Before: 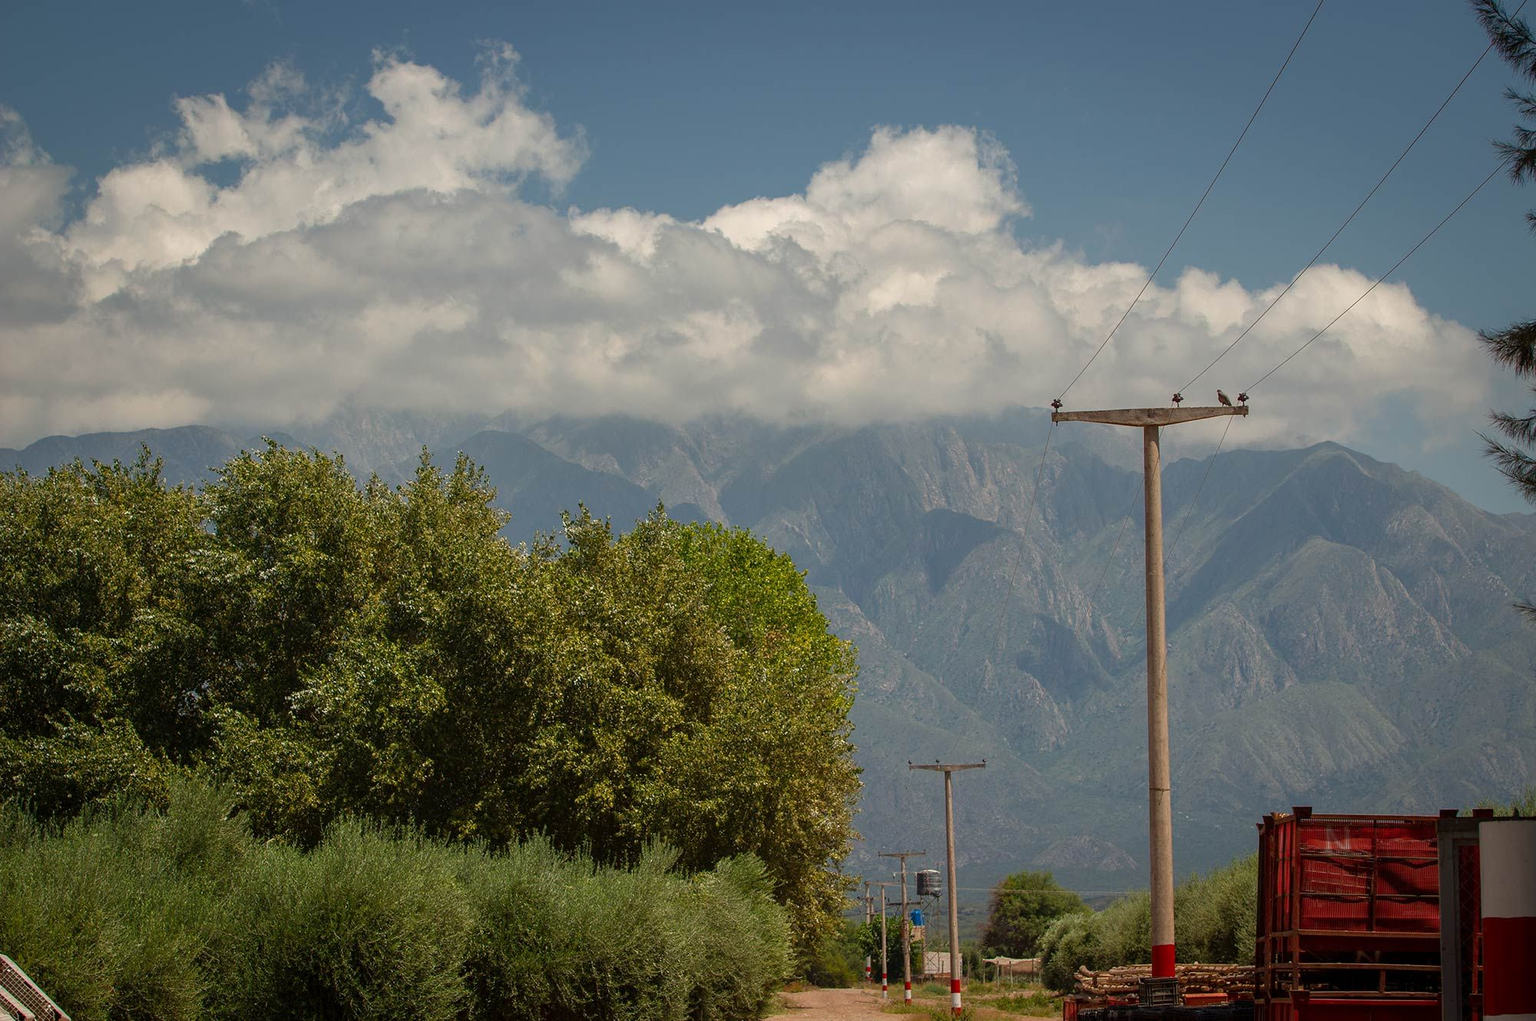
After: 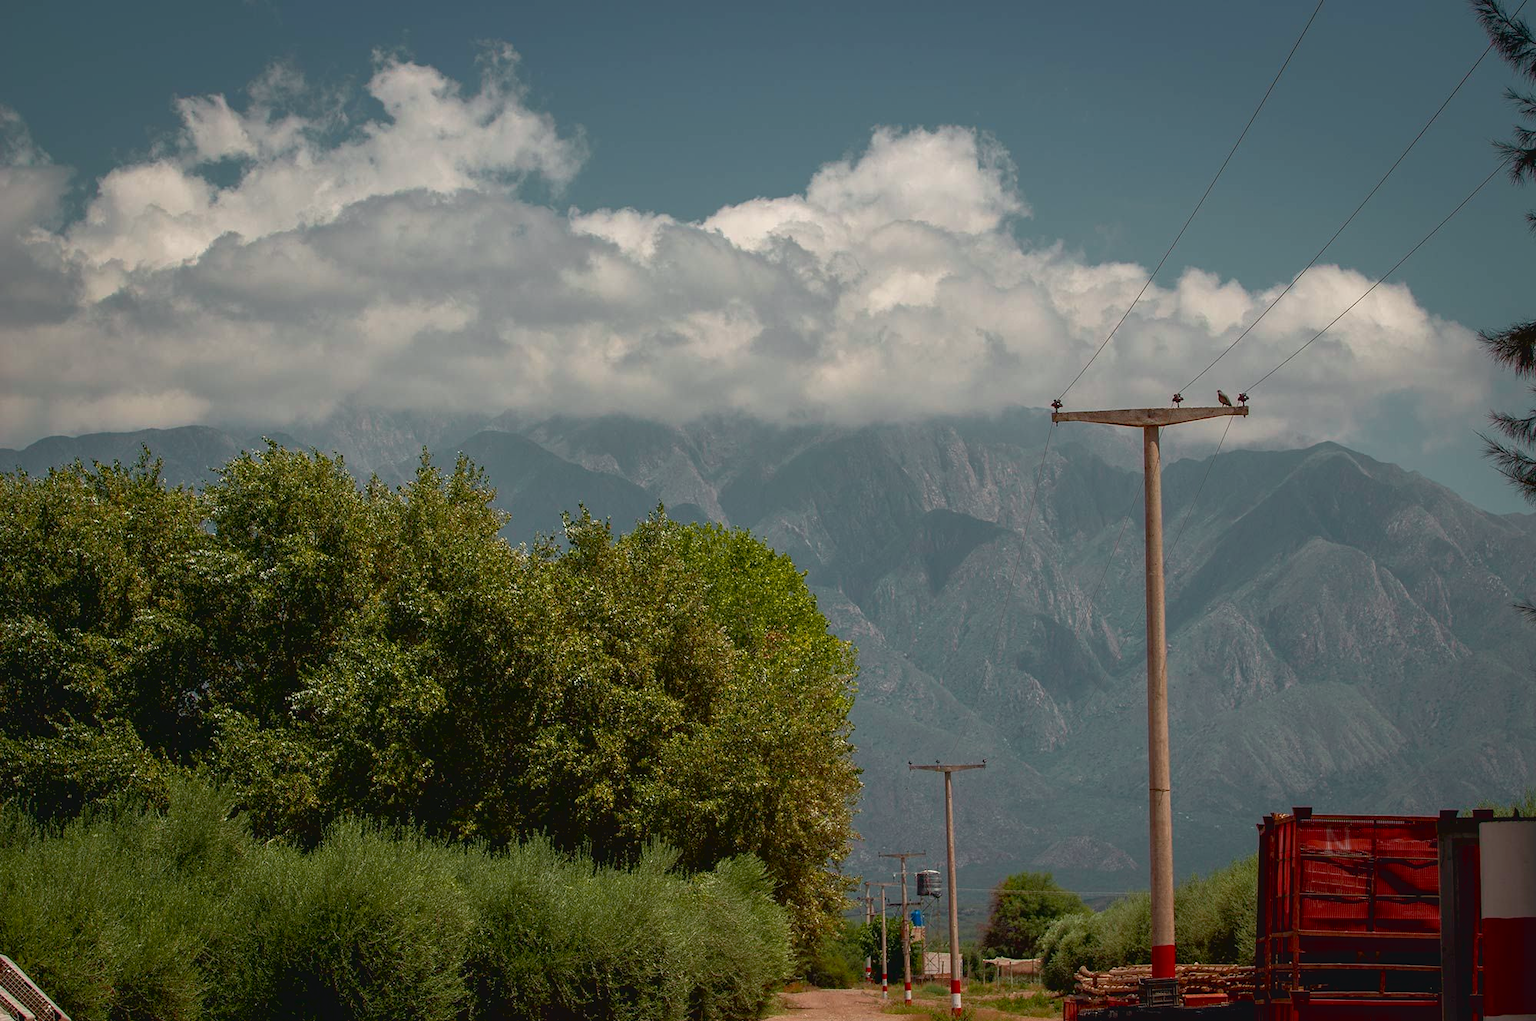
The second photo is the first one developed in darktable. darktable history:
tone curve: curves: ch0 [(0.001, 0.042) (0.128, 0.16) (0.452, 0.42) (0.603, 0.566) (0.754, 0.733) (1, 1)]; ch1 [(0, 0) (0.325, 0.327) (0.412, 0.441) (0.473, 0.466) (0.5, 0.499) (0.549, 0.558) (0.617, 0.625) (0.713, 0.7) (1, 1)]; ch2 [(0, 0) (0.386, 0.397) (0.445, 0.47) (0.505, 0.498) (0.529, 0.524) (0.574, 0.569) (0.652, 0.641) (1, 1)], color space Lab, independent channels, preserve colors none
exposure: black level correction 0.009, compensate highlight preservation false
